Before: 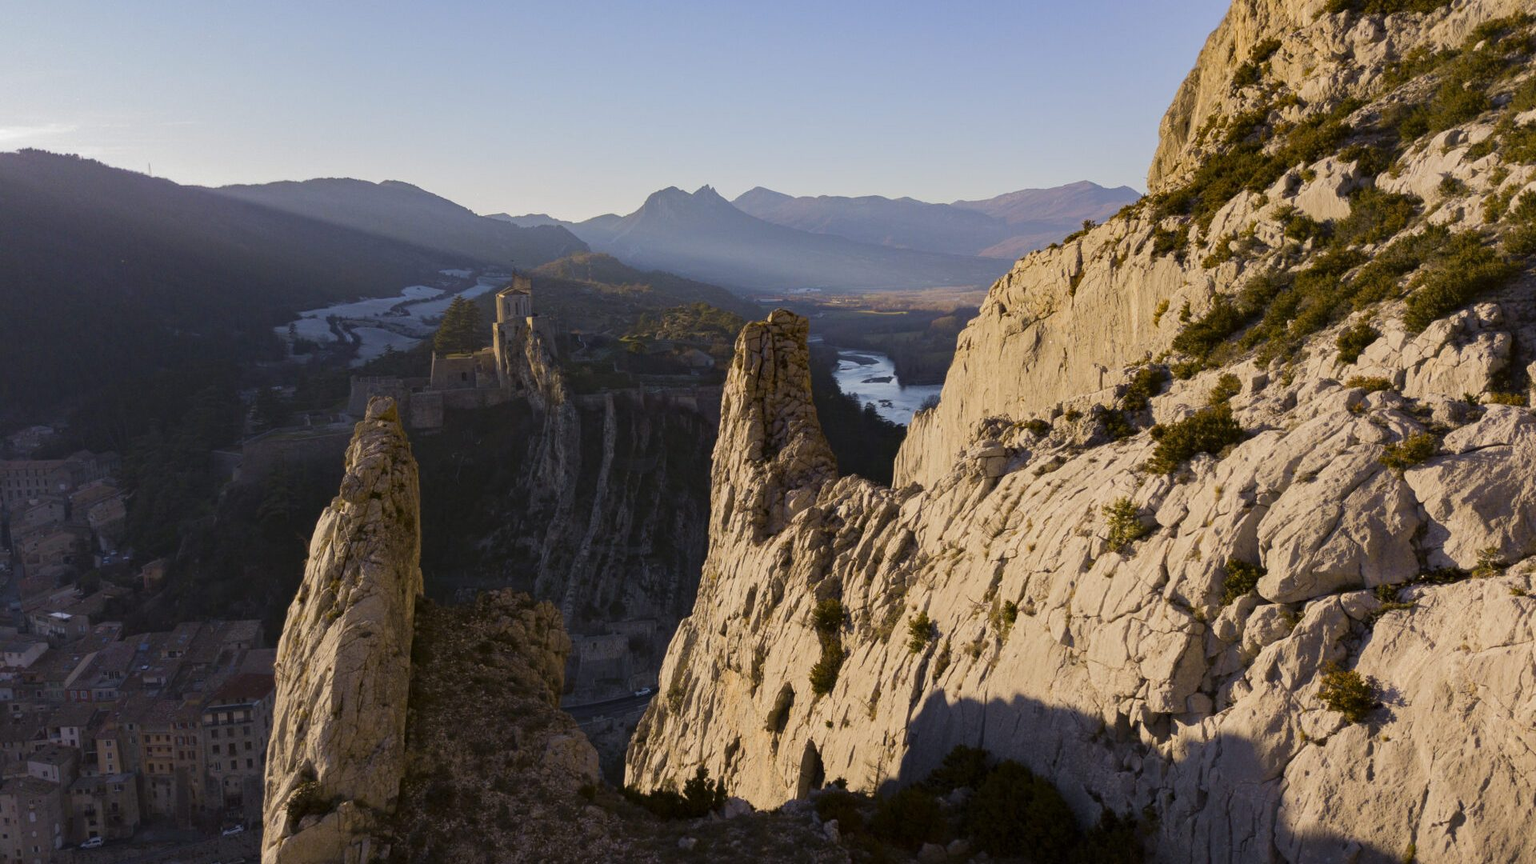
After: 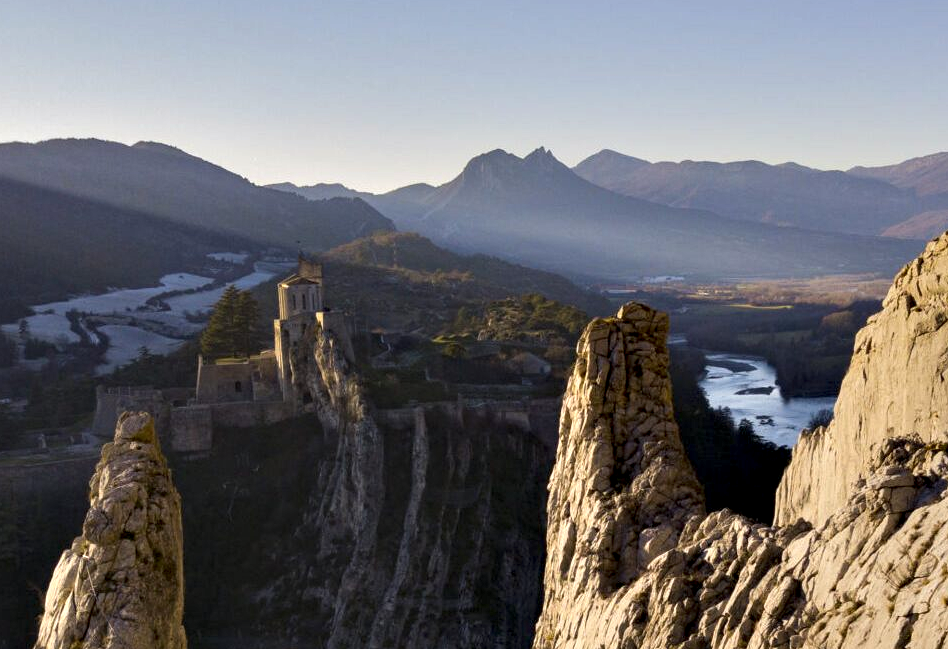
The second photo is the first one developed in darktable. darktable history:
contrast equalizer: y [[0.6 ×6], [0.55 ×6], [0 ×6], [0 ×6], [0 ×6]]
crop: left 17.849%, top 7.789%, right 32.745%, bottom 32.097%
